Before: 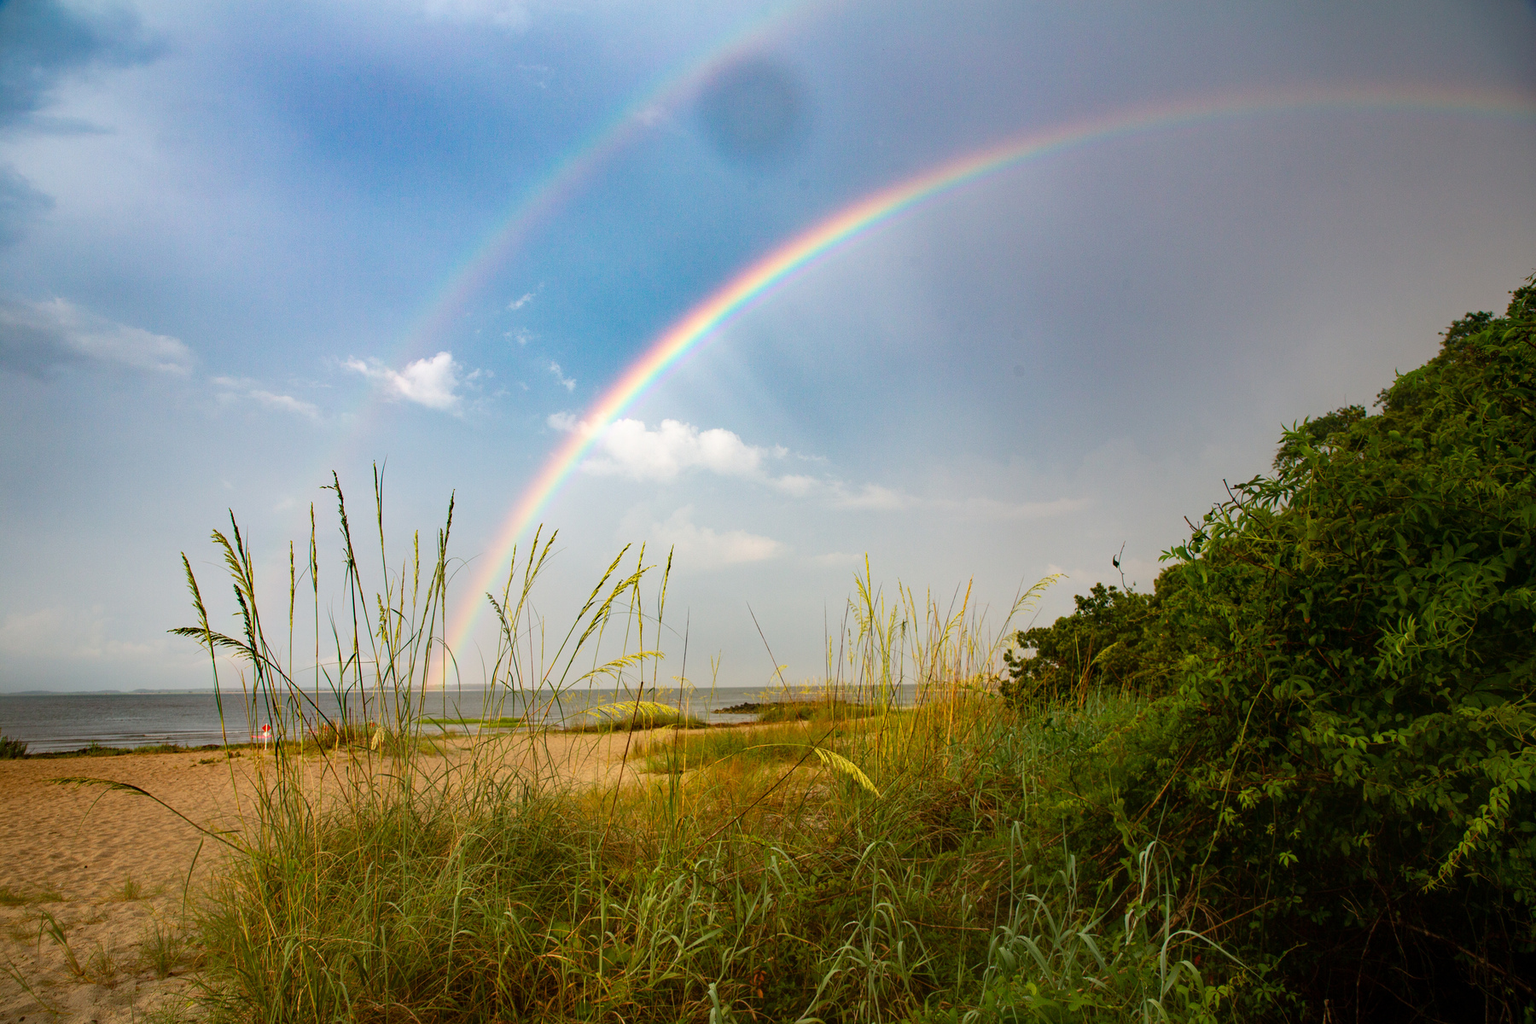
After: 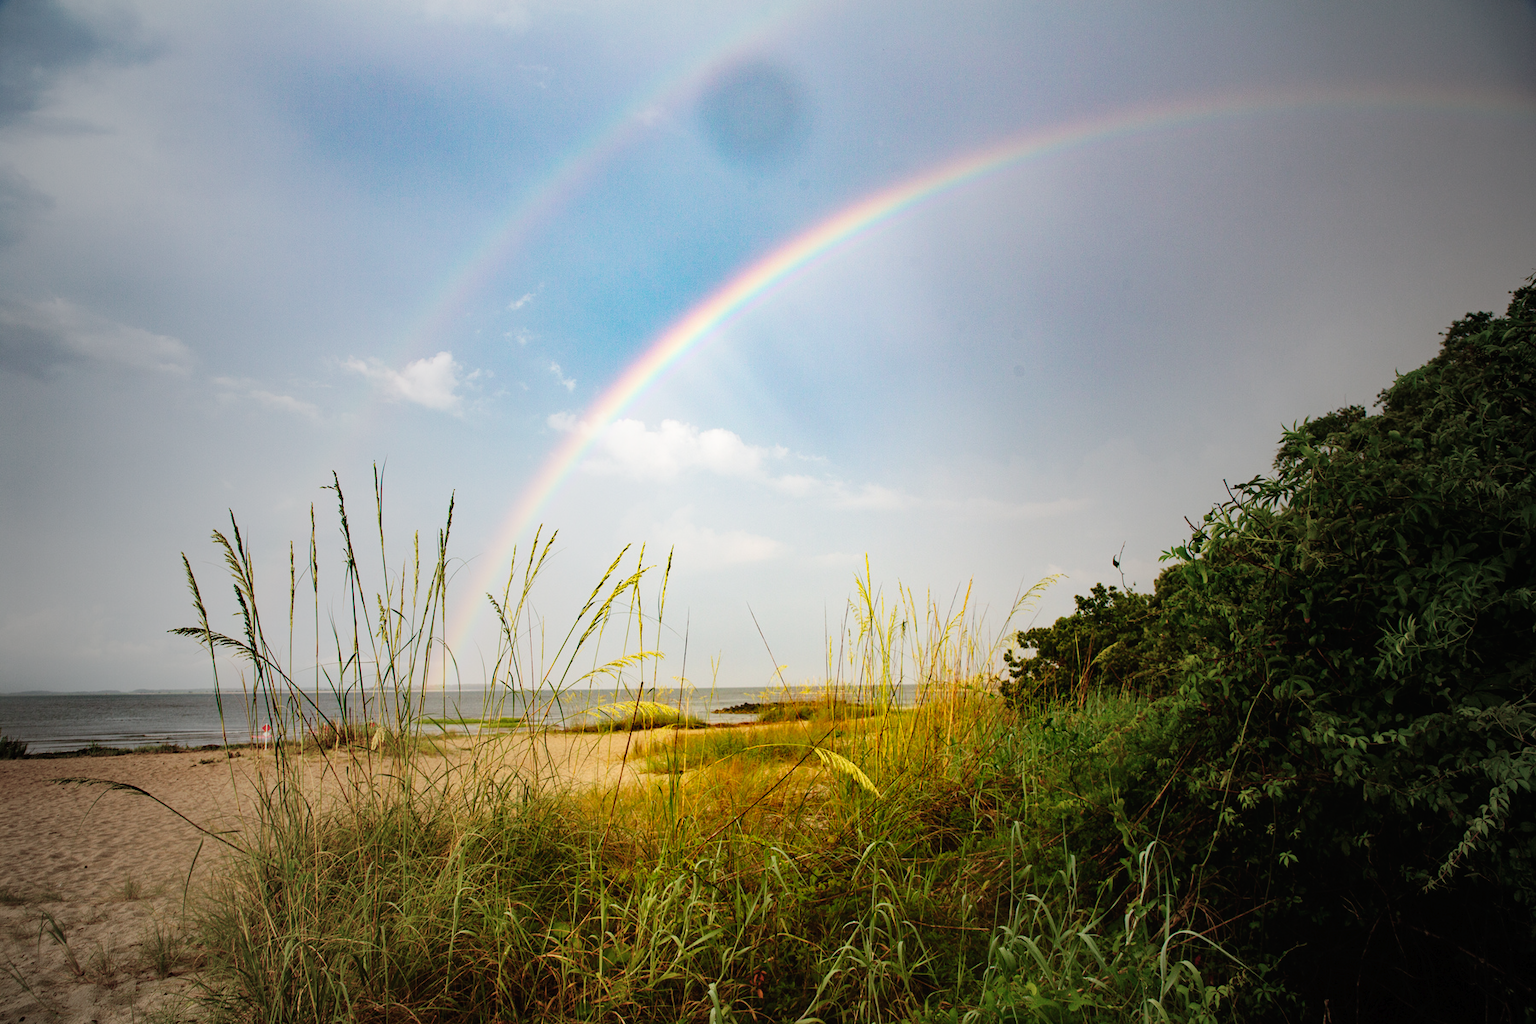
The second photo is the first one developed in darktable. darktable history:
vignetting: fall-off start 18.83%, fall-off radius 137.07%, width/height ratio 0.624, shape 0.581, unbound false
tone curve: curves: ch0 [(0, 0) (0.003, 0.016) (0.011, 0.019) (0.025, 0.023) (0.044, 0.029) (0.069, 0.042) (0.1, 0.068) (0.136, 0.101) (0.177, 0.143) (0.224, 0.21) (0.277, 0.289) (0.335, 0.379) (0.399, 0.476) (0.468, 0.569) (0.543, 0.654) (0.623, 0.75) (0.709, 0.822) (0.801, 0.893) (0.898, 0.946) (1, 1)], preserve colors none
